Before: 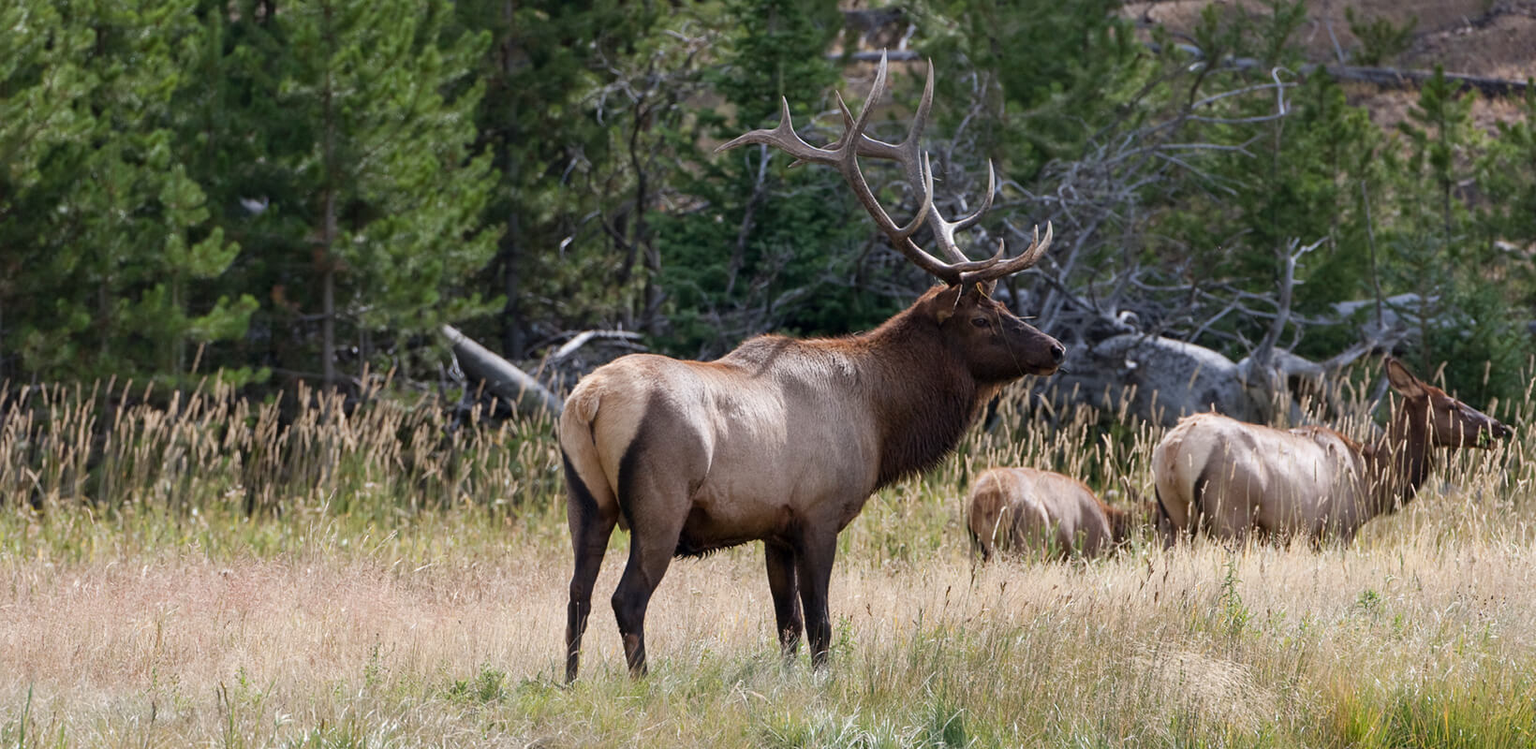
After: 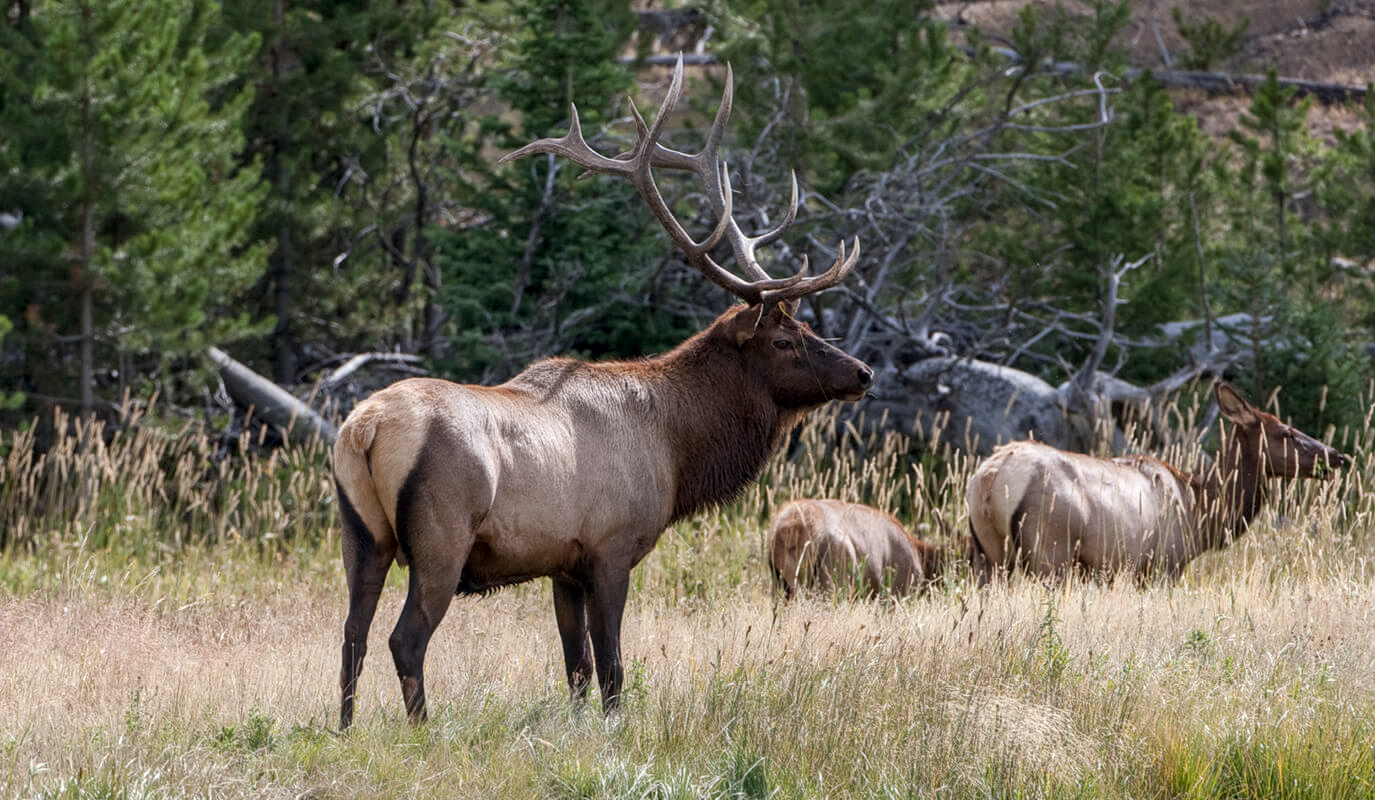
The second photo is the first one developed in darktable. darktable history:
local contrast: on, module defaults
crop: left 16.114%
